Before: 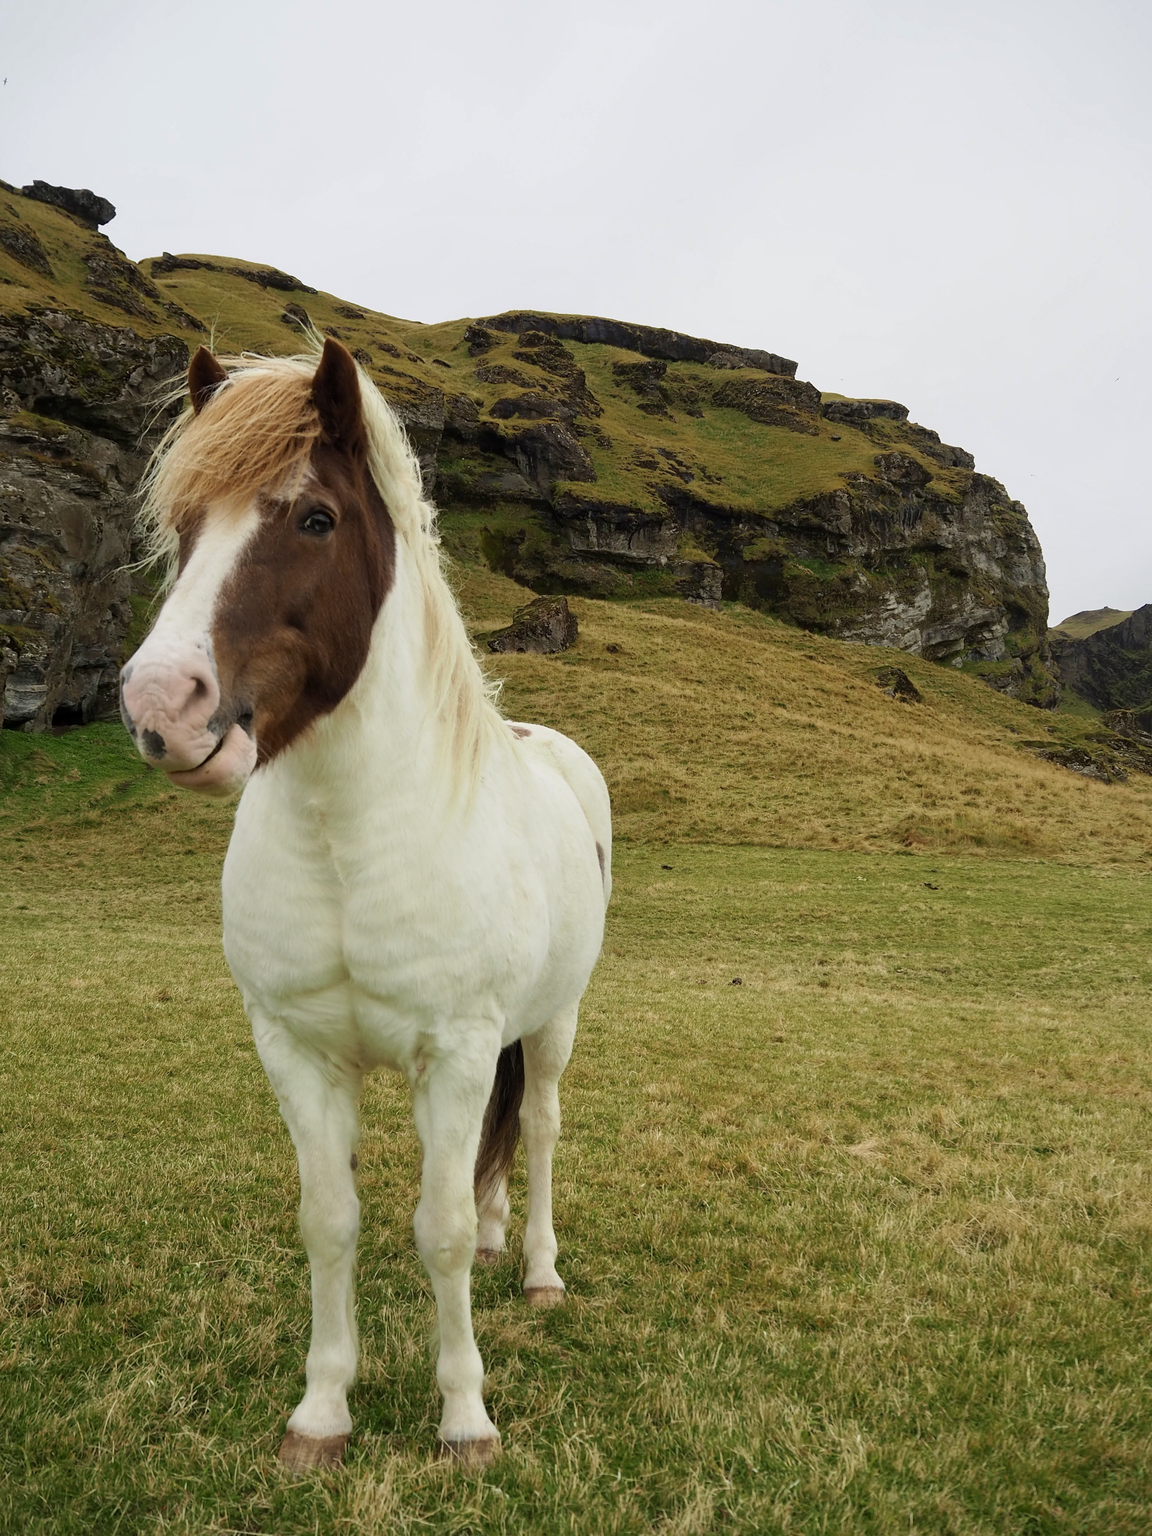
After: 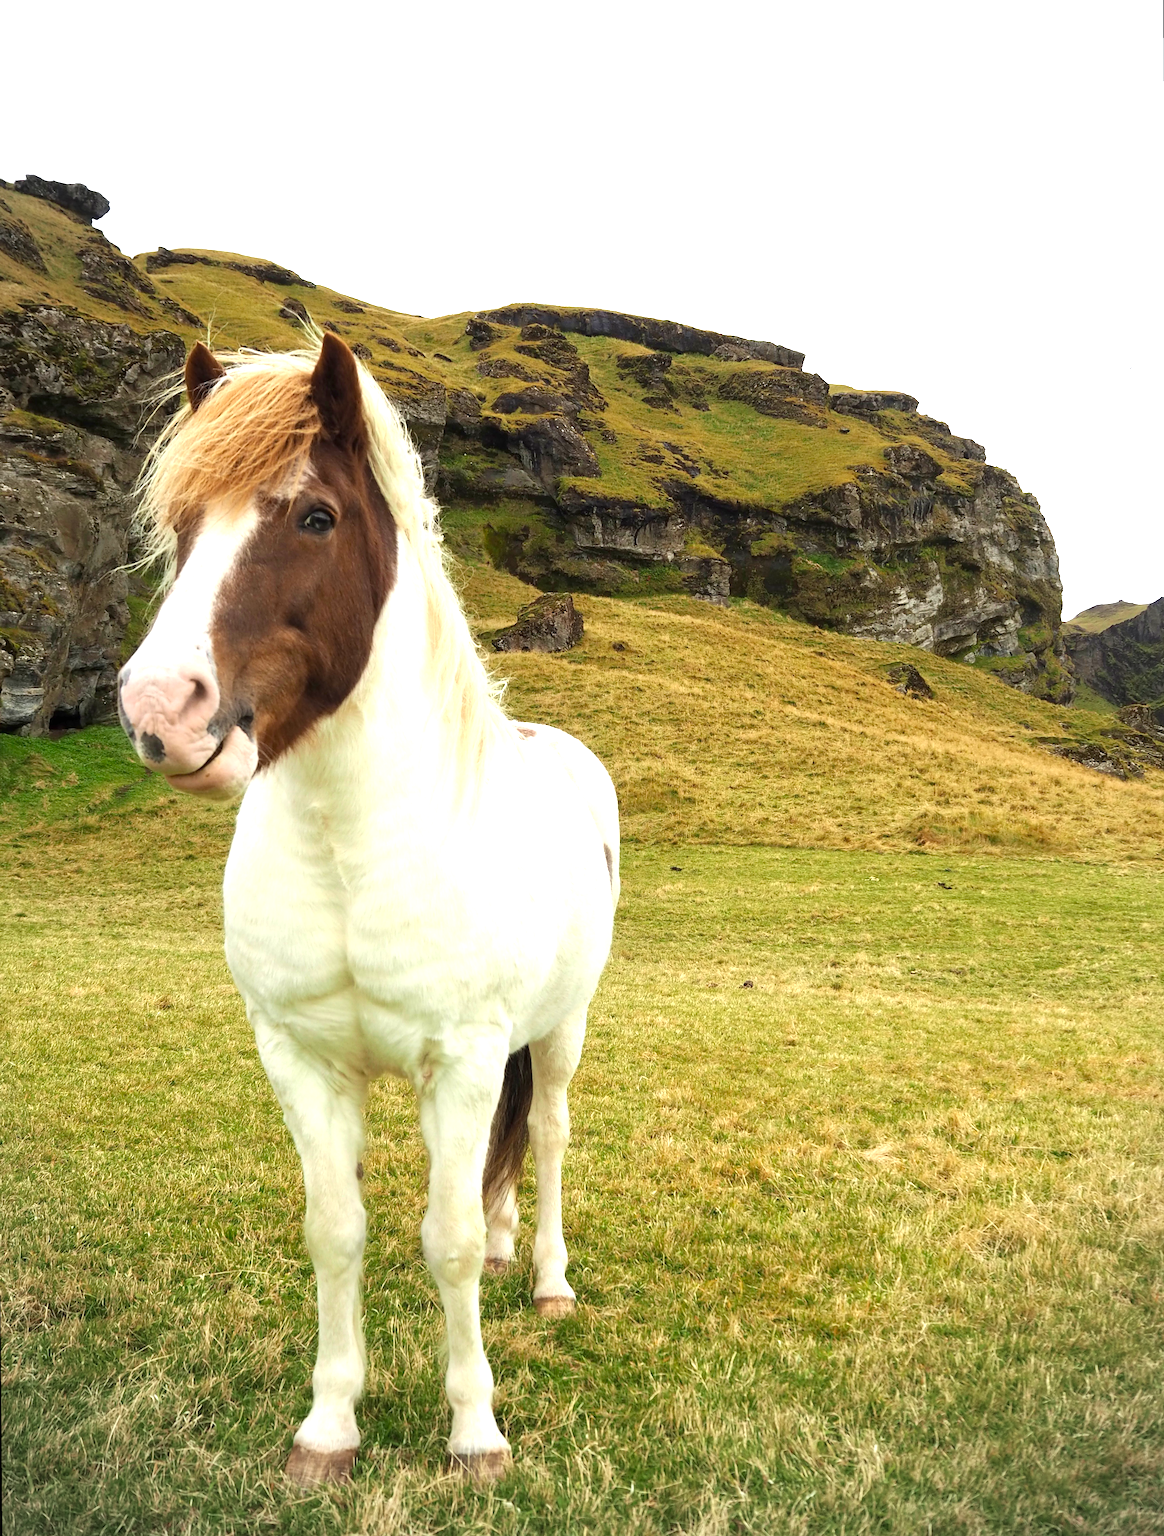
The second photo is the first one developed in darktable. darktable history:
vignetting: brightness -0.167
rotate and perspective: rotation -0.45°, automatic cropping original format, crop left 0.008, crop right 0.992, crop top 0.012, crop bottom 0.988
exposure: black level correction 0, exposure 1.1 EV, compensate highlight preservation false
